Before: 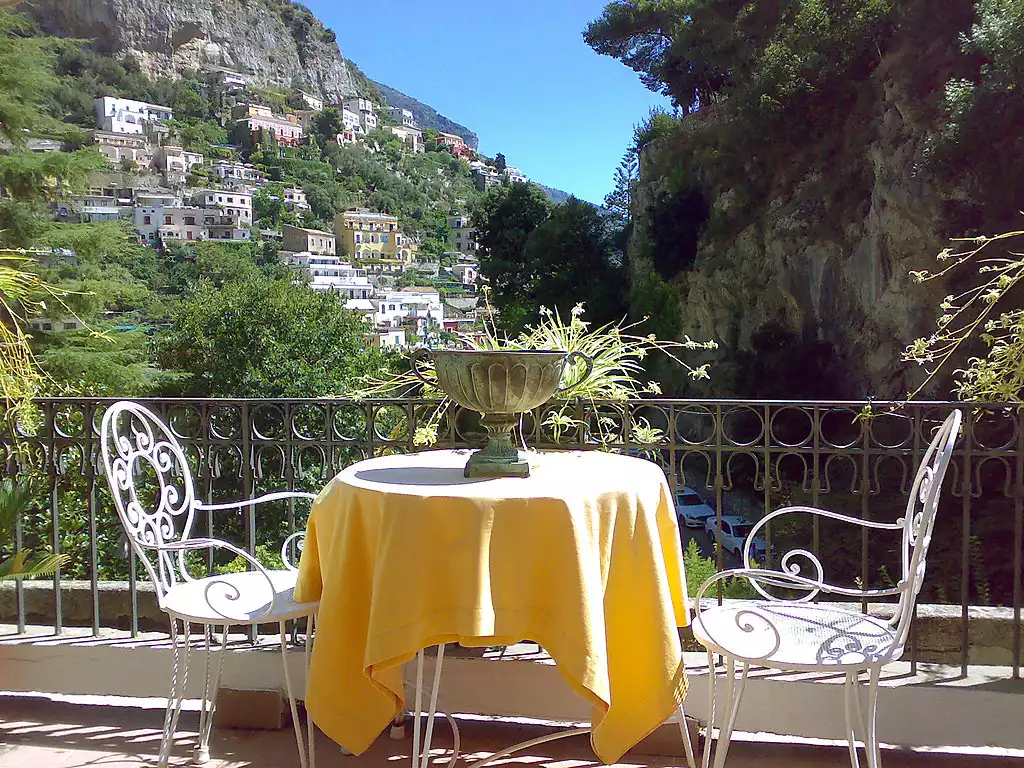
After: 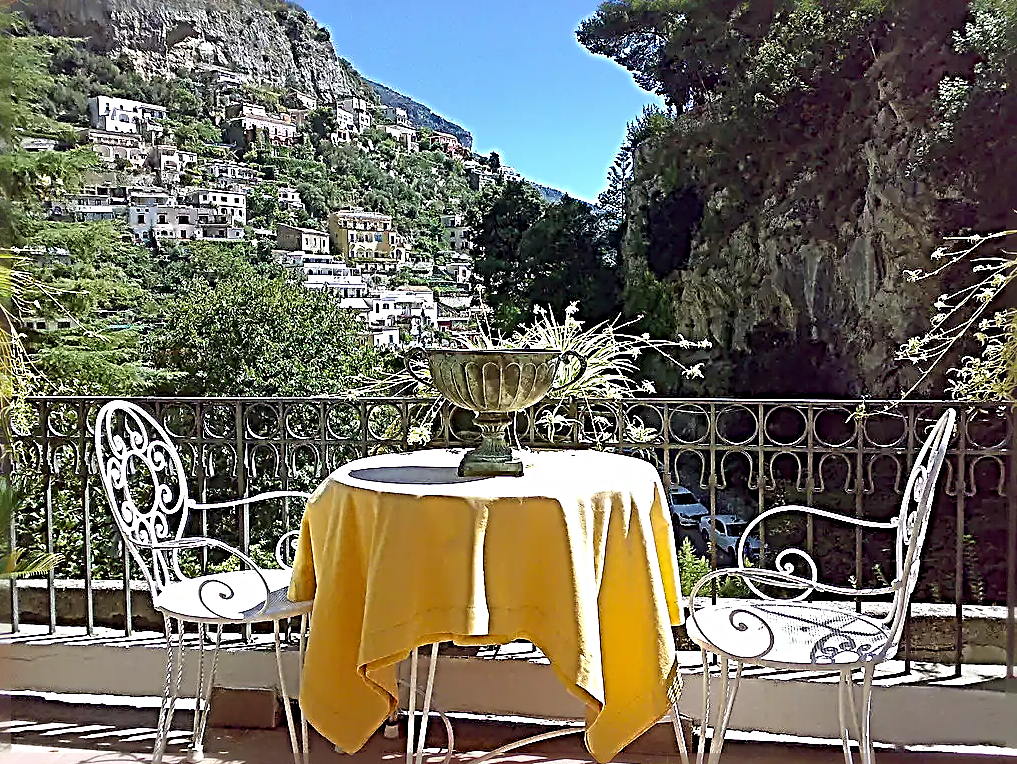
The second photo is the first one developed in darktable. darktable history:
base curve: curves: ch0 [(0, 0) (0.283, 0.295) (1, 1)], preserve colors none
shadows and highlights: shadows 37.27, highlights -28.18, soften with gaussian
sharpen: radius 4.001, amount 2
tone equalizer: on, module defaults
crop and rotate: left 0.614%, top 0.179%, bottom 0.309%
